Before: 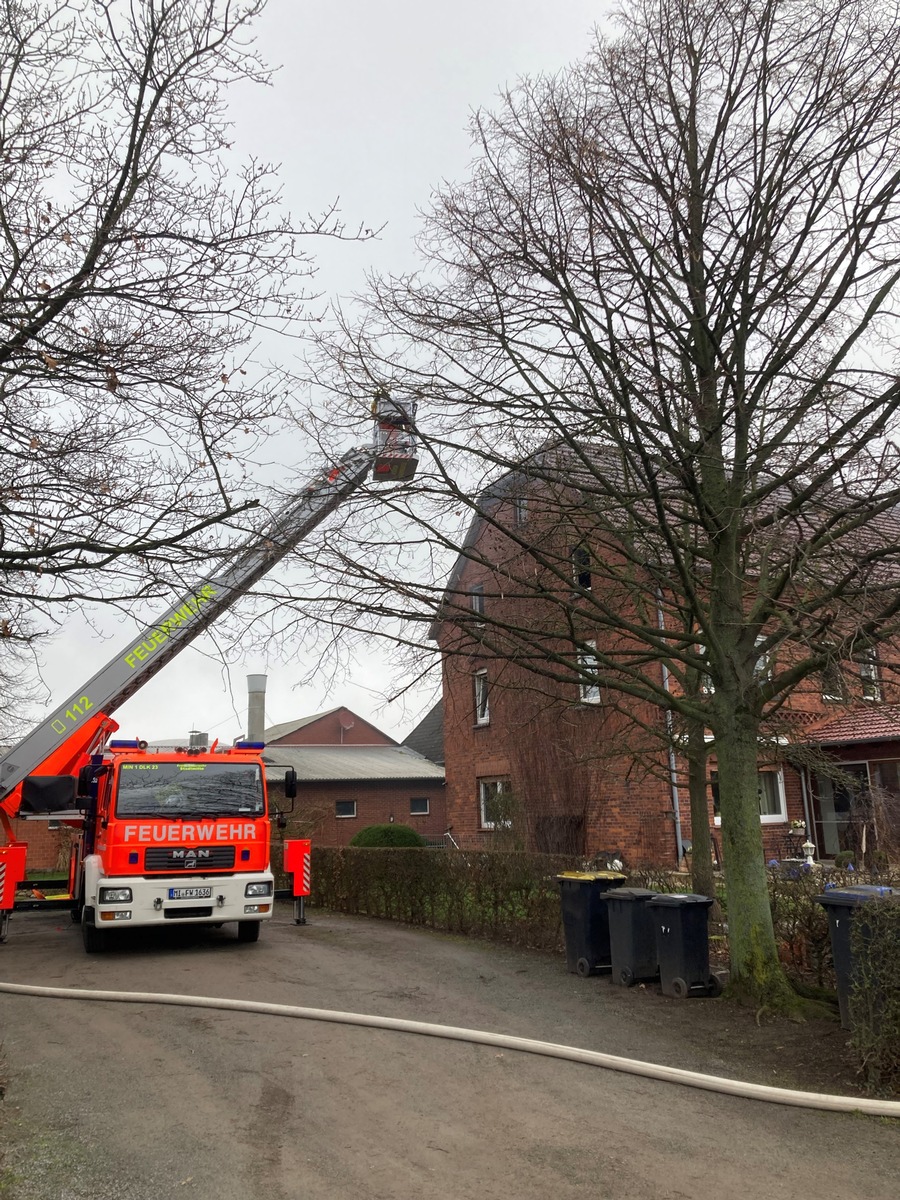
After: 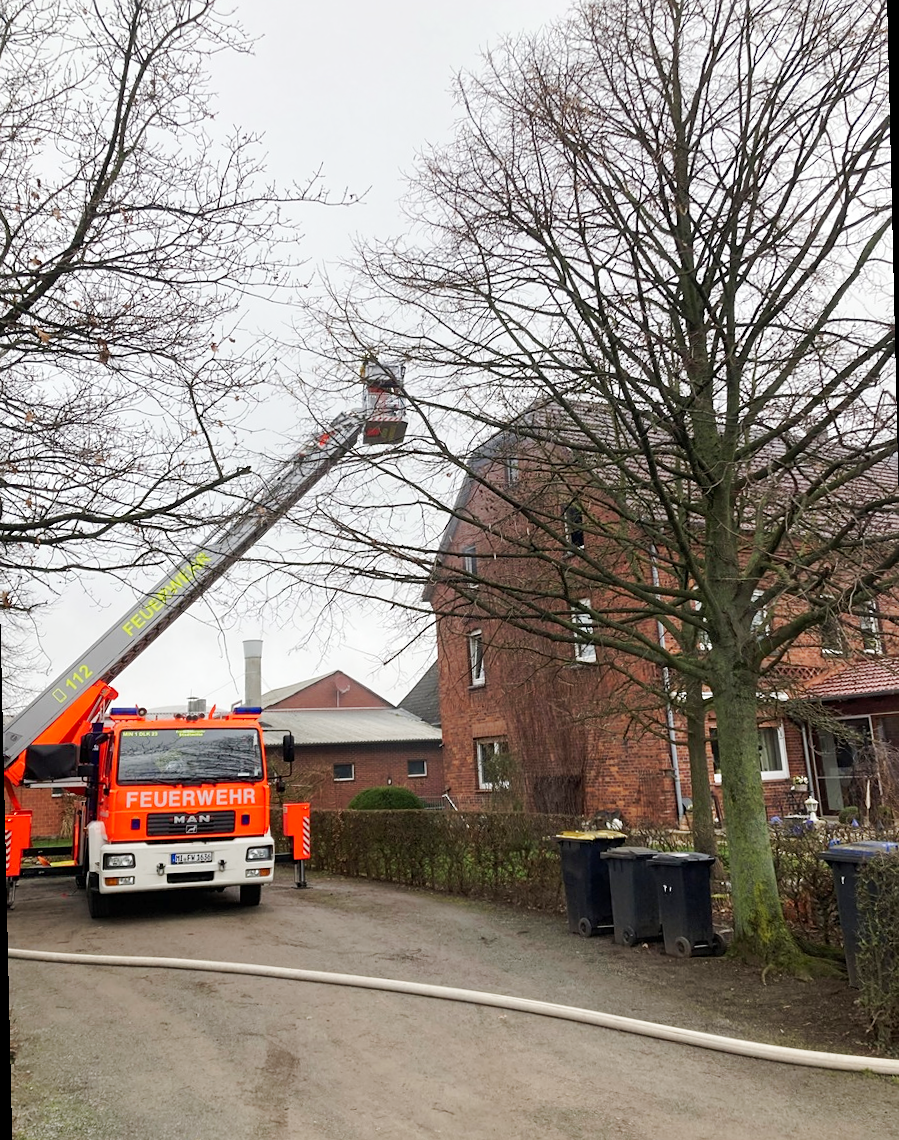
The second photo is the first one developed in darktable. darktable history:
sharpen: amount 0.2
tone curve: curves: ch0 [(0, 0) (0.003, 0.003) (0.011, 0.014) (0.025, 0.031) (0.044, 0.055) (0.069, 0.086) (0.1, 0.124) (0.136, 0.168) (0.177, 0.22) (0.224, 0.278) (0.277, 0.344) (0.335, 0.426) (0.399, 0.515) (0.468, 0.597) (0.543, 0.672) (0.623, 0.746) (0.709, 0.815) (0.801, 0.881) (0.898, 0.939) (1, 1)], preserve colors none
rotate and perspective: rotation -1.32°, lens shift (horizontal) -0.031, crop left 0.015, crop right 0.985, crop top 0.047, crop bottom 0.982
